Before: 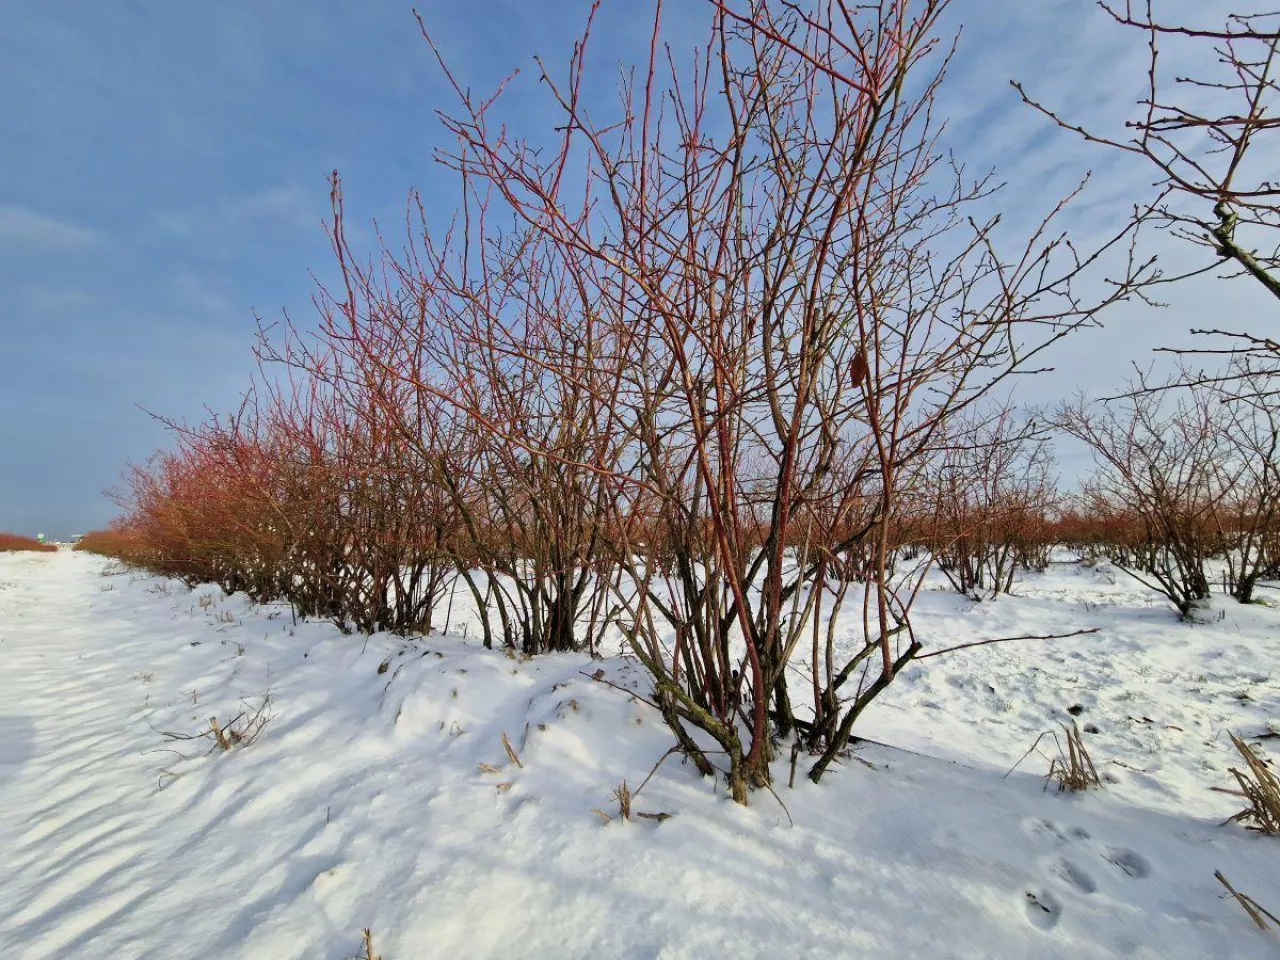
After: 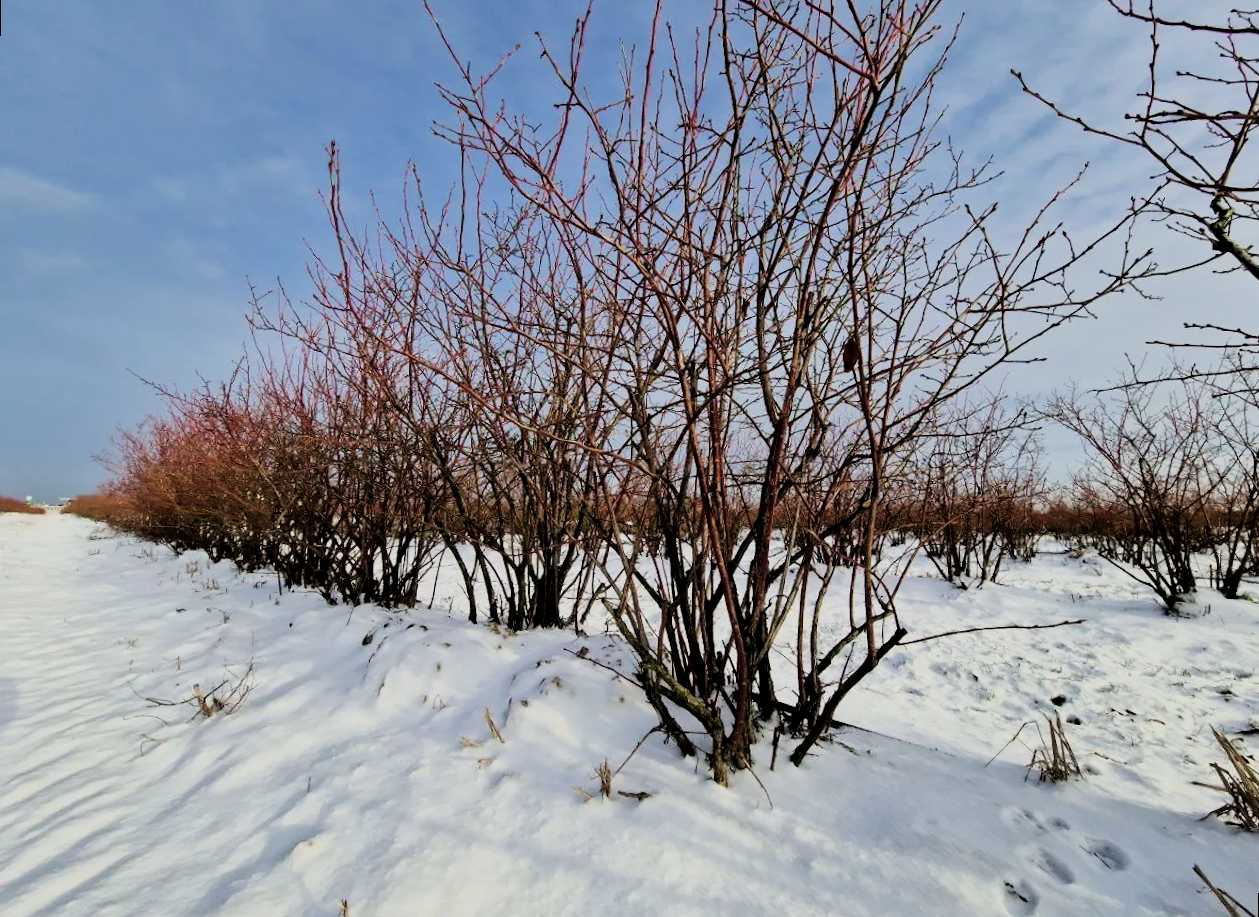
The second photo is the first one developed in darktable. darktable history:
rotate and perspective: rotation 1.57°, crop left 0.018, crop right 0.982, crop top 0.039, crop bottom 0.961
filmic rgb: black relative exposure -5 EV, hardness 2.88, contrast 1.4, highlights saturation mix -30%
